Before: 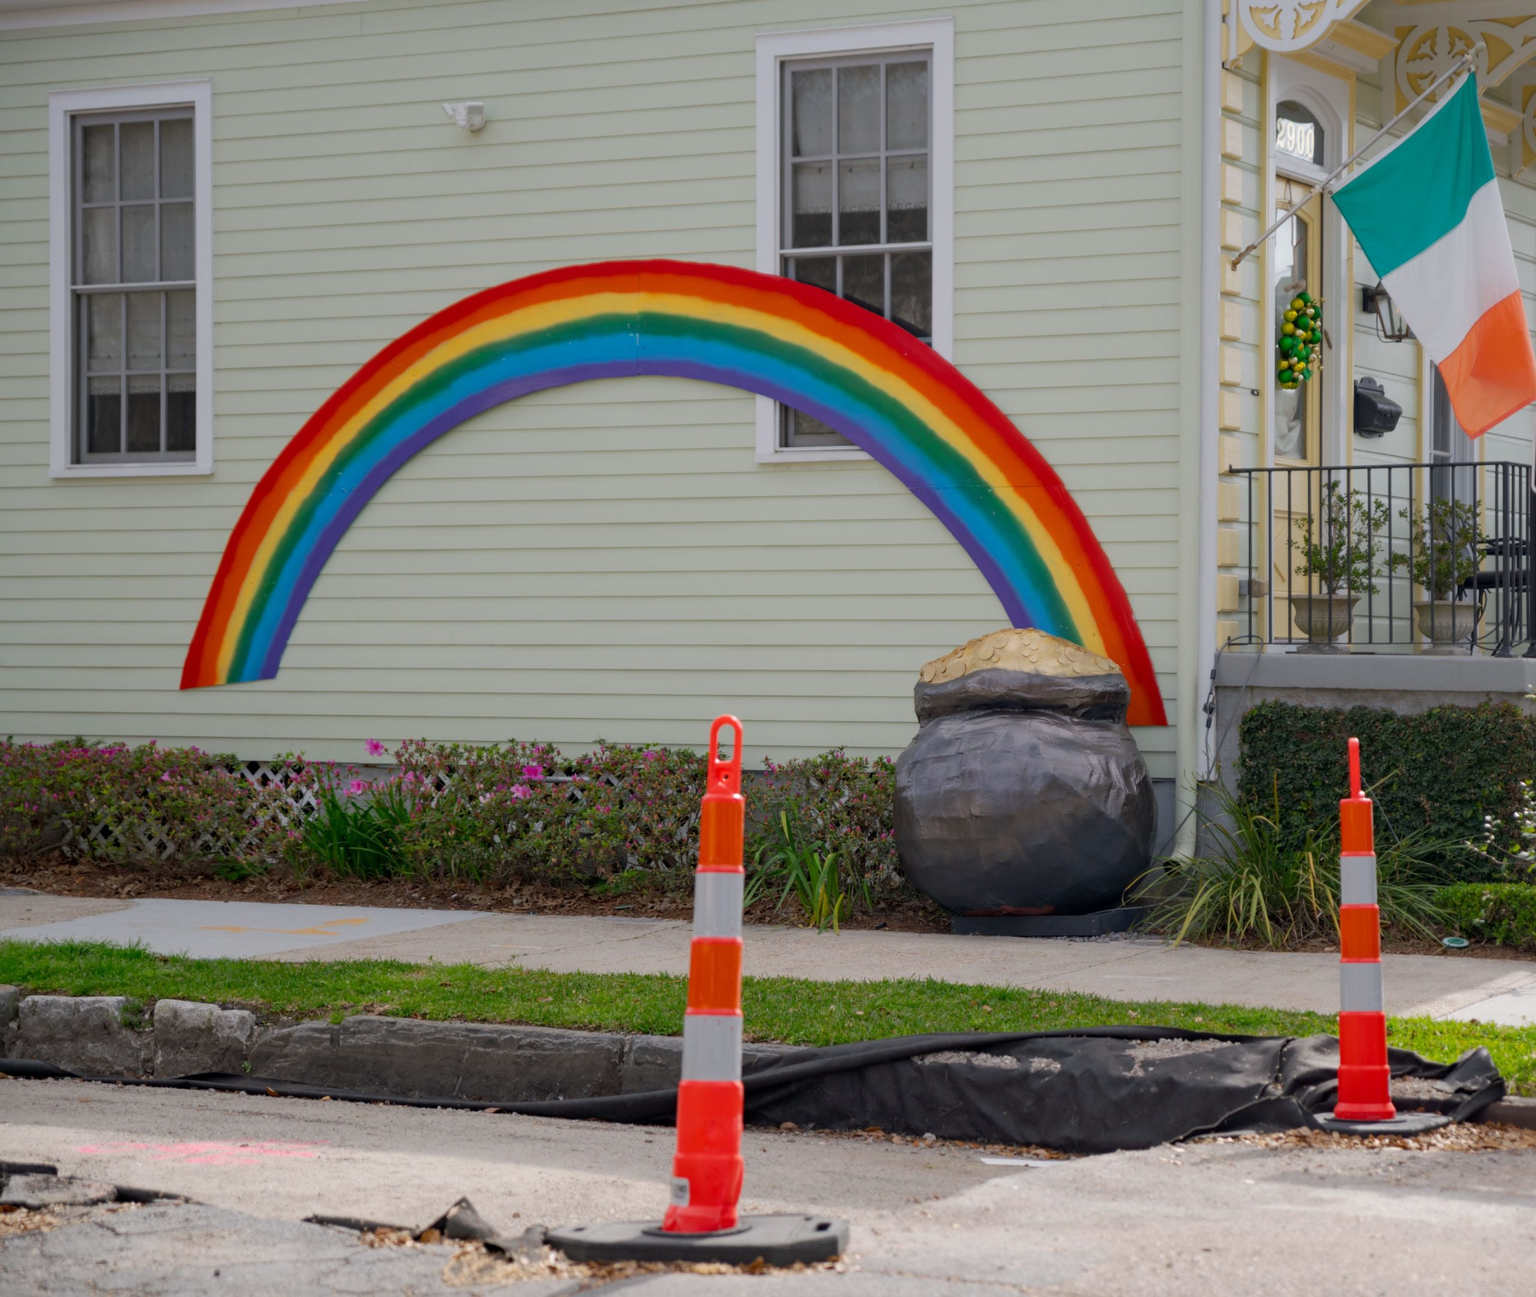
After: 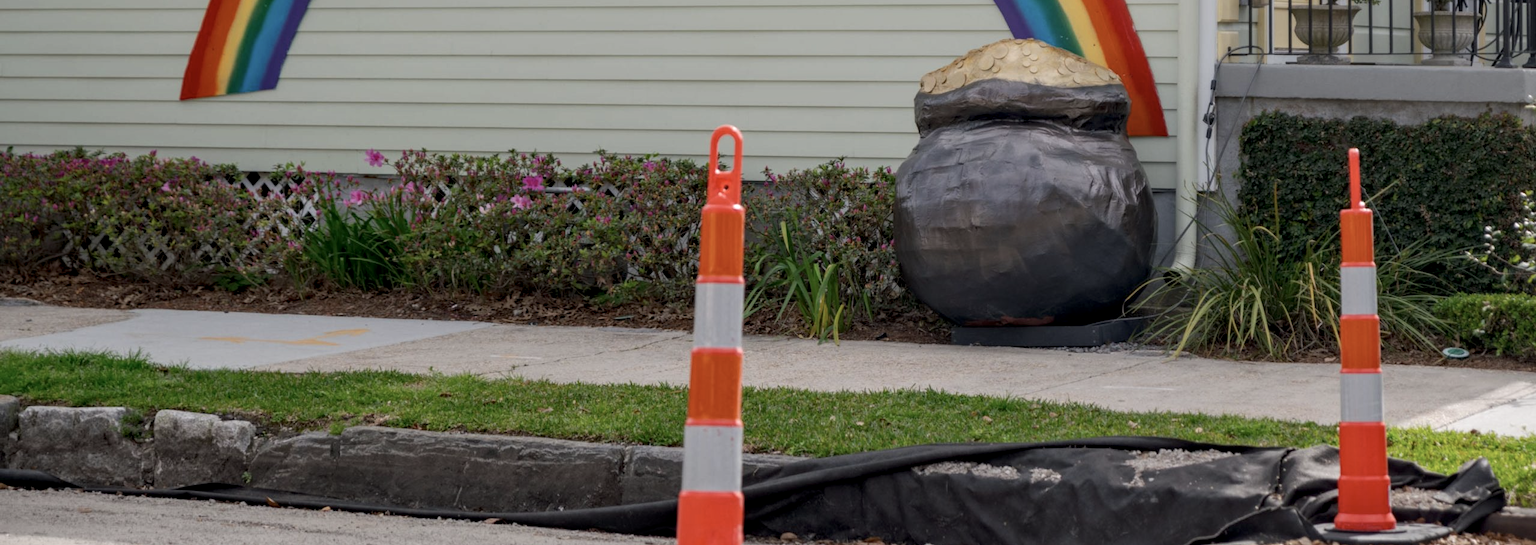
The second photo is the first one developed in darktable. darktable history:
crop: top 45.485%, bottom 12.232%
contrast brightness saturation: contrast 0.063, brightness -0.005, saturation -0.217
local contrast: detail 130%
